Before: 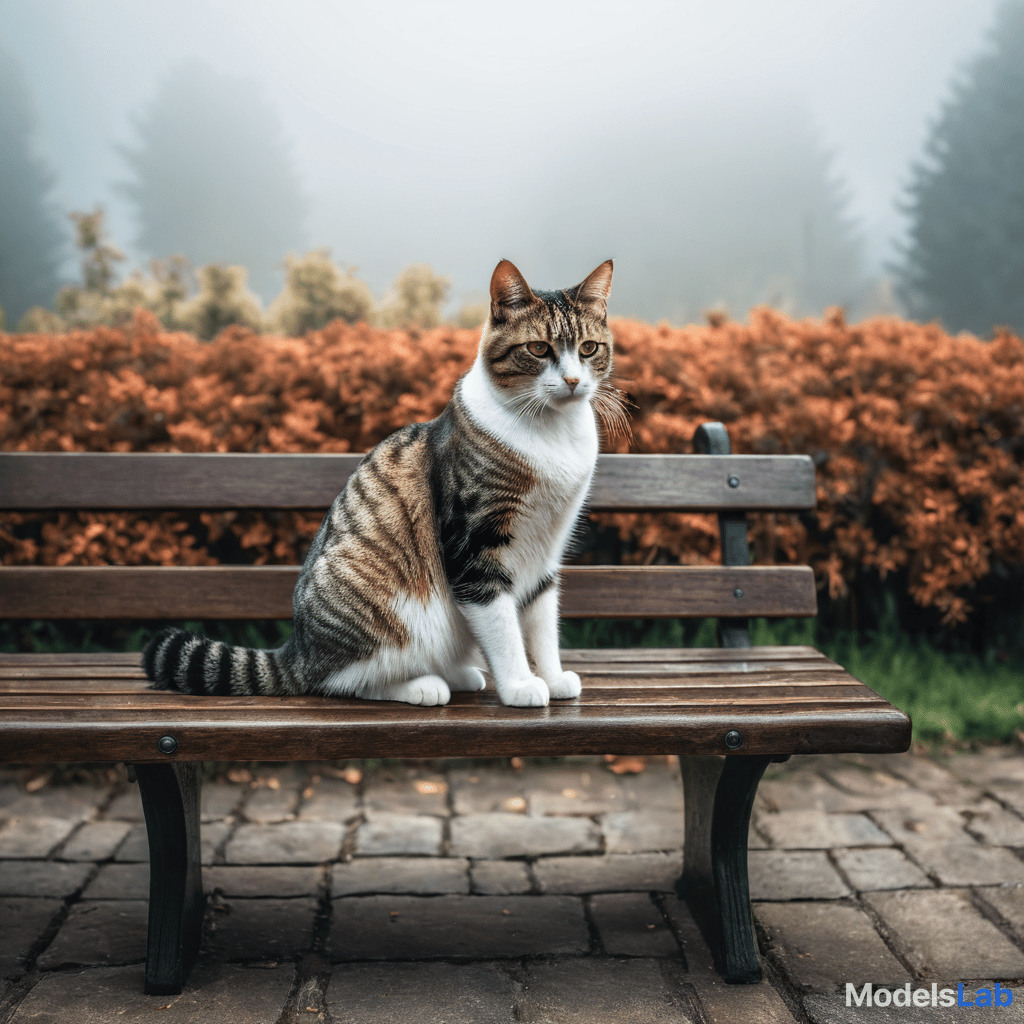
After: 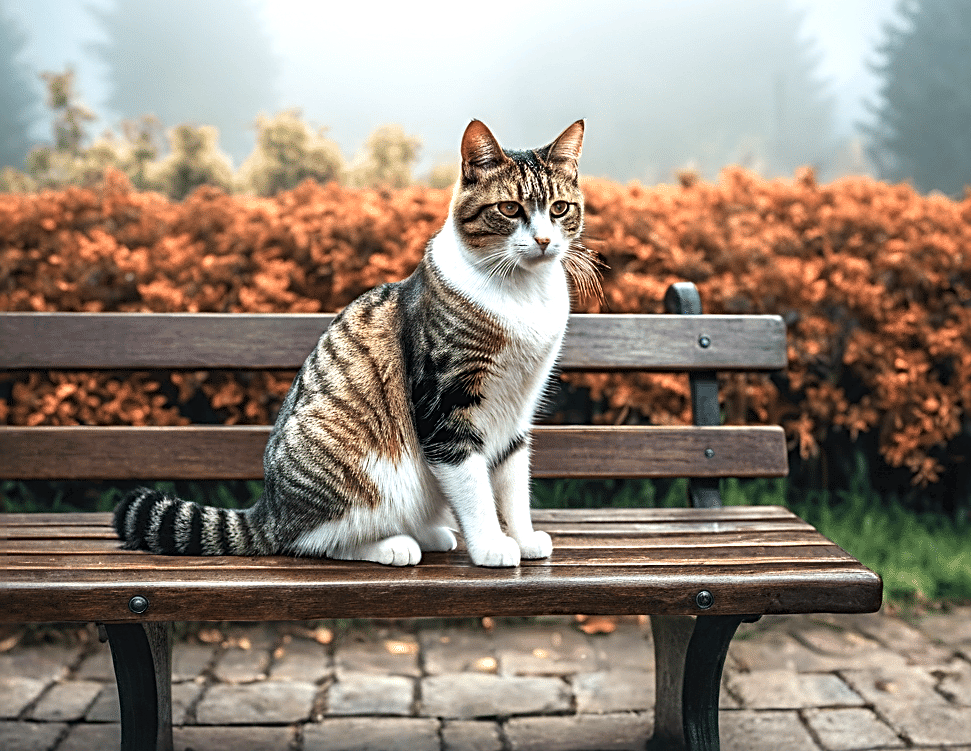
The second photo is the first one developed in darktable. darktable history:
contrast brightness saturation: saturation 0.122
sharpen: radius 2.618, amount 0.683
exposure: black level correction 0.001, exposure 0.5 EV, compensate exposure bias true, compensate highlight preservation false
crop and rotate: left 2.864%, top 13.727%, right 2.263%, bottom 12.891%
